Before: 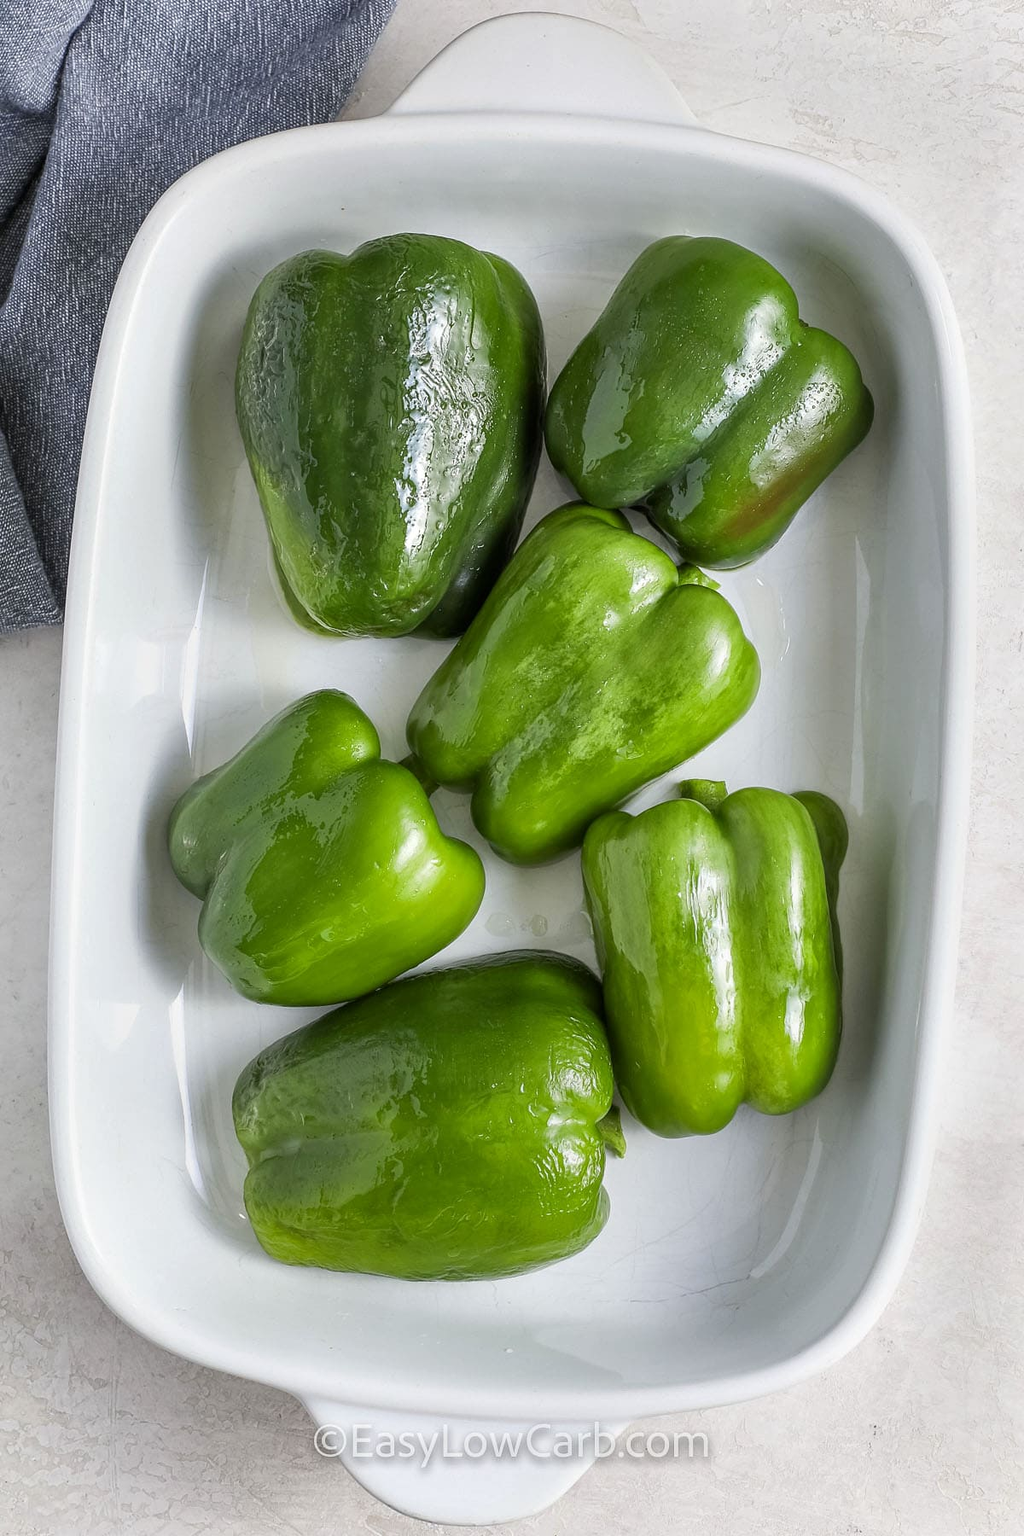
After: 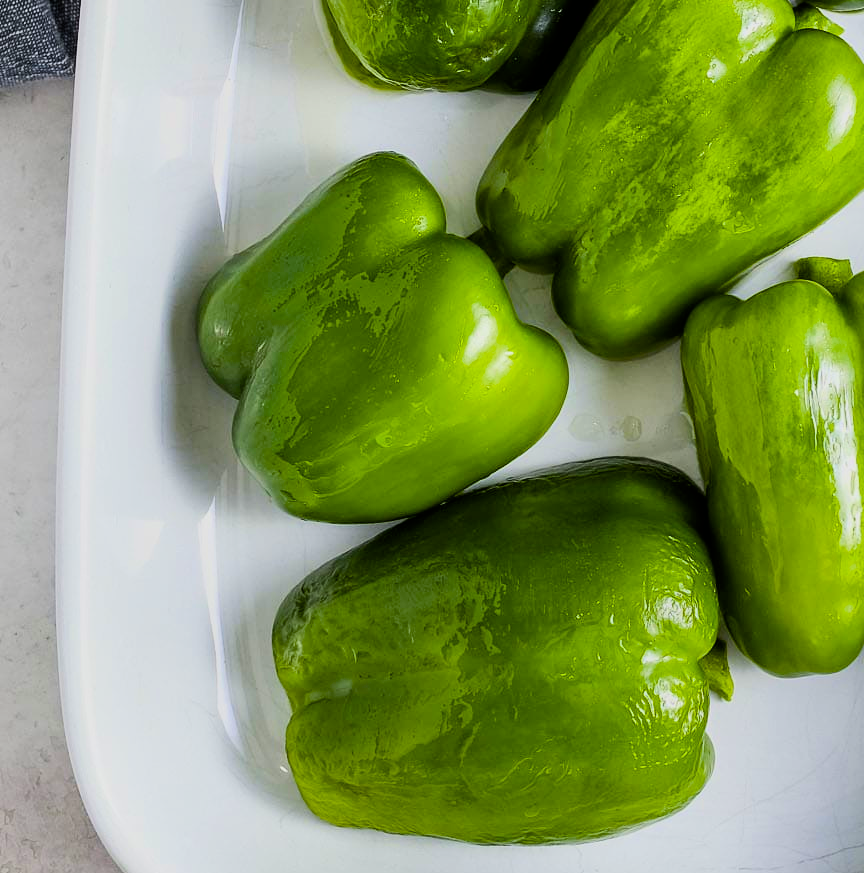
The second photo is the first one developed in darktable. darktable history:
crop: top 36.498%, right 27.964%, bottom 14.995%
color balance rgb: linear chroma grading › global chroma 9%, perceptual saturation grading › global saturation 36%, perceptual saturation grading › shadows 35%, perceptual brilliance grading › global brilliance 15%, perceptual brilliance grading › shadows -35%, global vibrance 15%
filmic rgb: black relative exposure -7.65 EV, white relative exposure 4.56 EV, hardness 3.61, color science v6 (2022)
